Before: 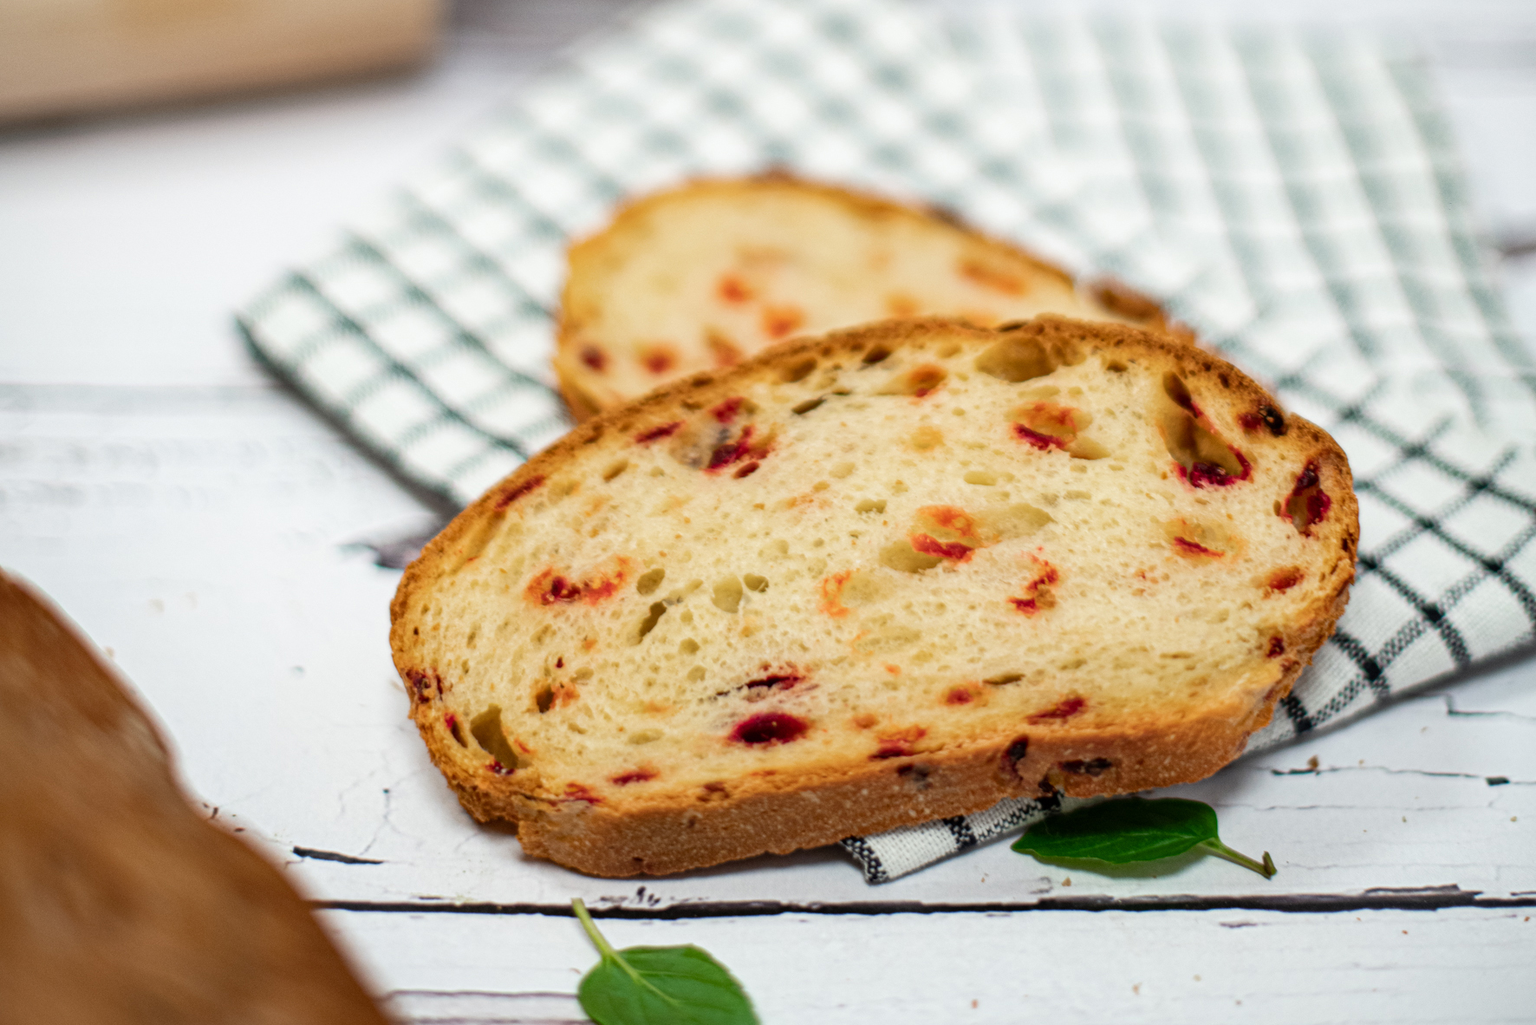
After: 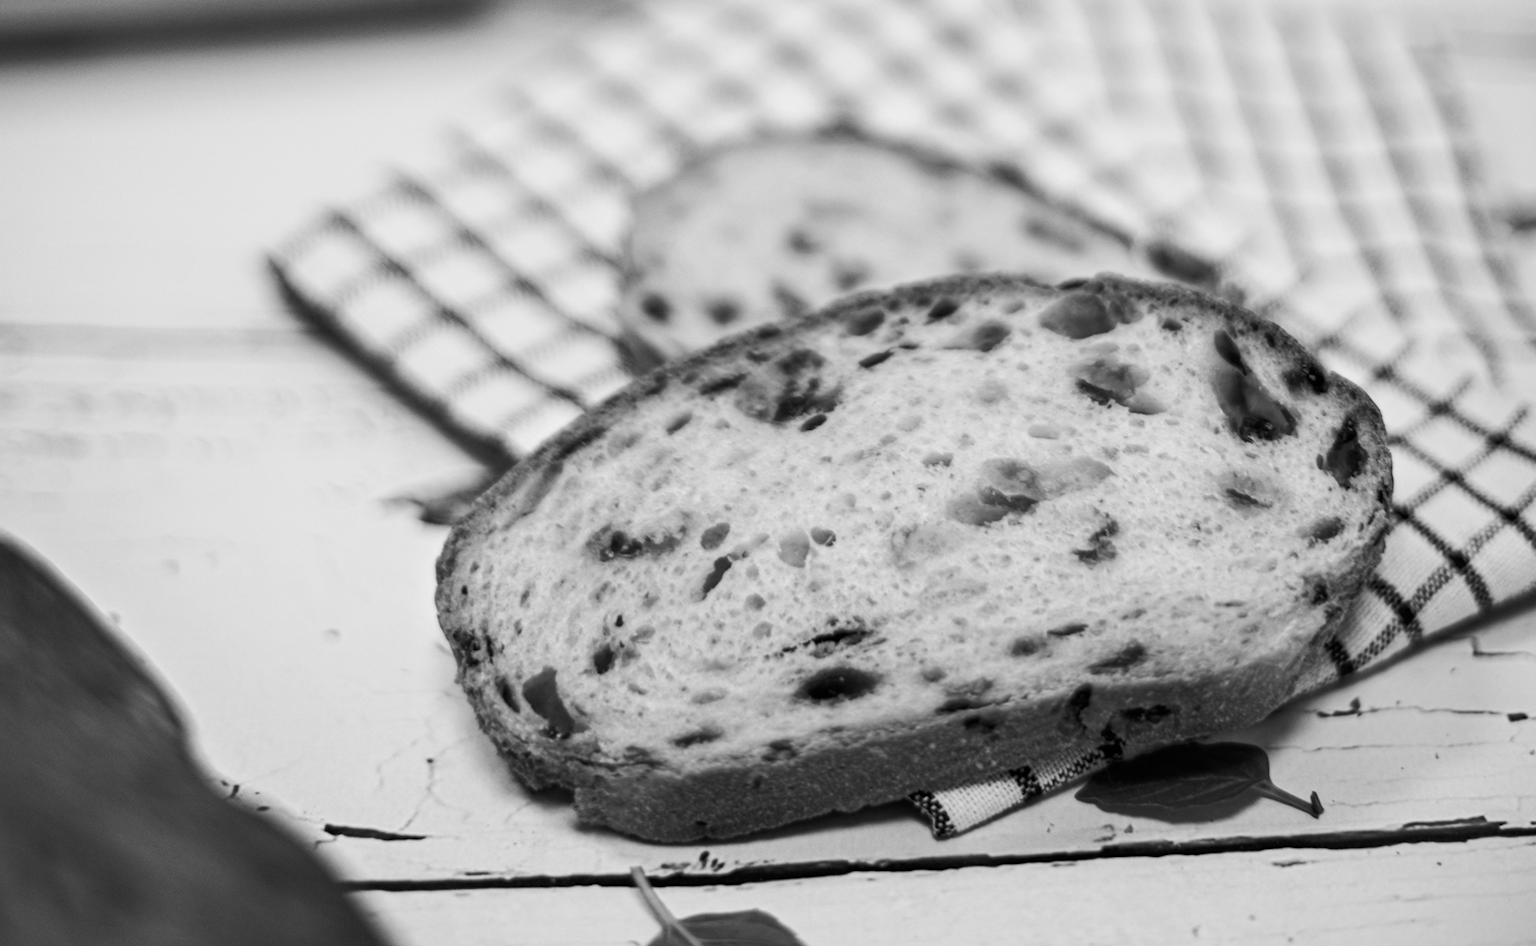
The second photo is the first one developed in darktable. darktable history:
color balance rgb: perceptual saturation grading › highlights -31.88%, perceptual saturation grading › mid-tones 5.8%, perceptual saturation grading › shadows 18.12%, perceptual brilliance grading › highlights 3.62%, perceptual brilliance grading › mid-tones -18.12%, perceptual brilliance grading › shadows -41.3%
exposure: compensate highlight preservation false
monochrome: a 26.22, b 42.67, size 0.8
rotate and perspective: rotation -0.013°, lens shift (vertical) -0.027, lens shift (horizontal) 0.178, crop left 0.016, crop right 0.989, crop top 0.082, crop bottom 0.918
